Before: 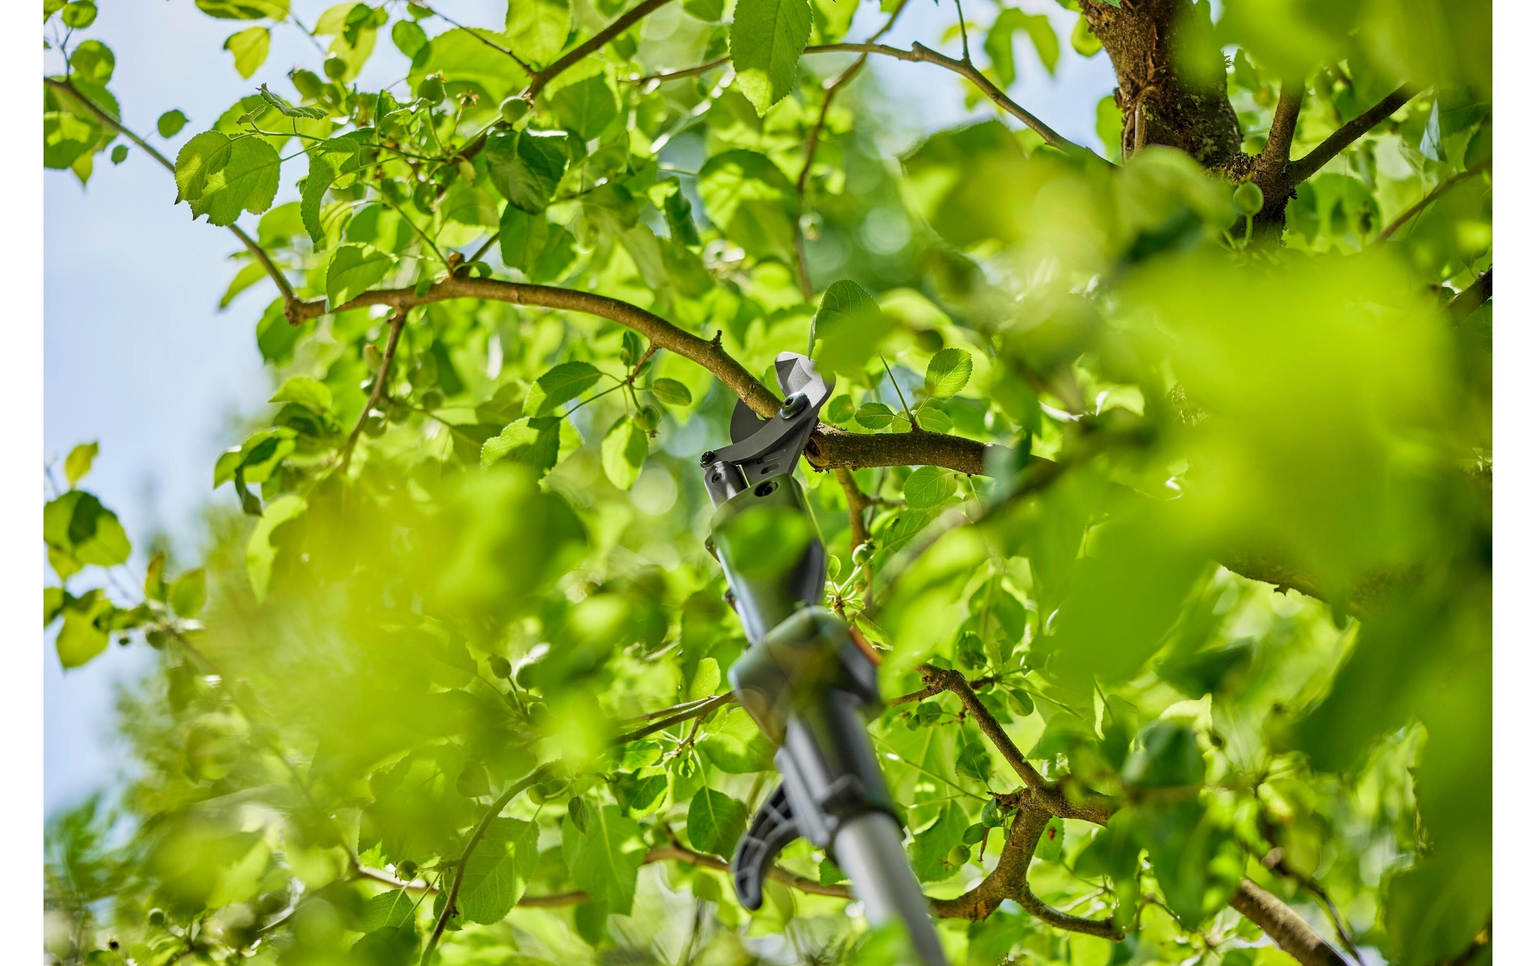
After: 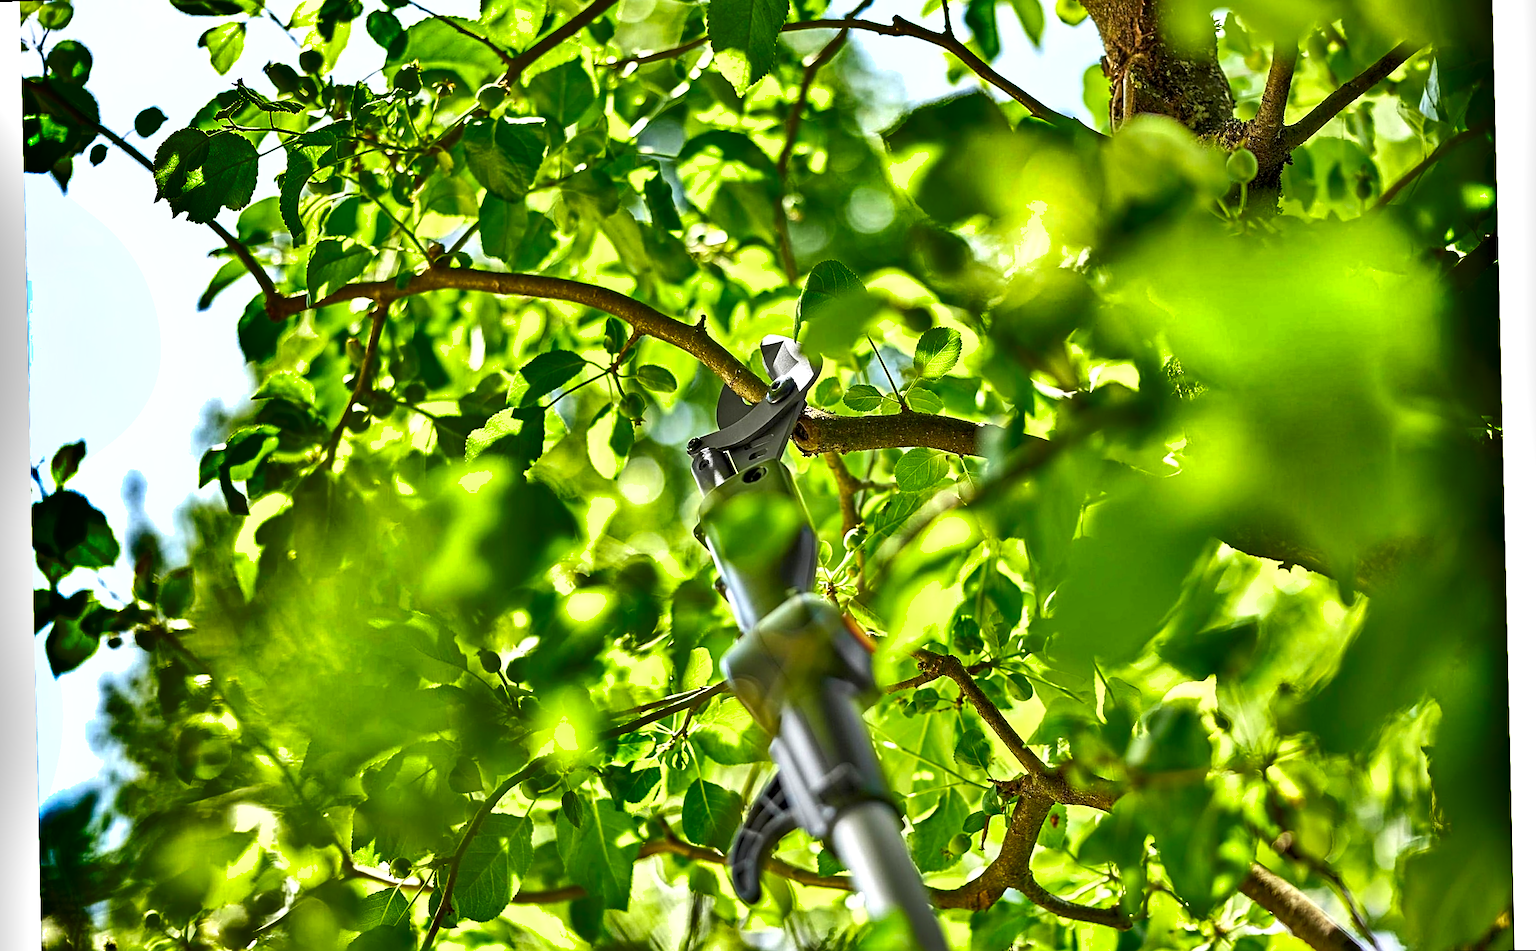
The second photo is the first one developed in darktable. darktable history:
rotate and perspective: rotation -1.32°, lens shift (horizontal) -0.031, crop left 0.015, crop right 0.985, crop top 0.047, crop bottom 0.982
shadows and highlights: shadows 19.13, highlights -83.41, soften with gaussian
sharpen: on, module defaults
exposure: black level correction 0.001, exposure 0.675 EV, compensate highlight preservation false
